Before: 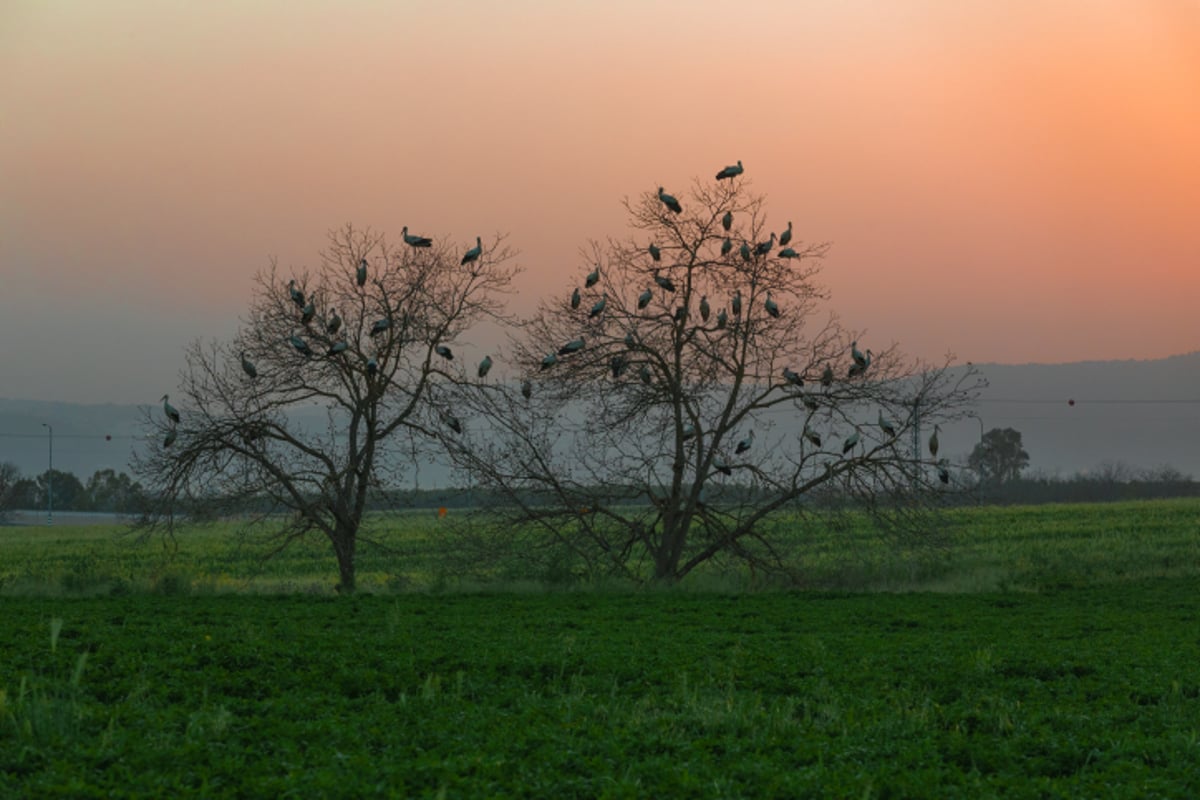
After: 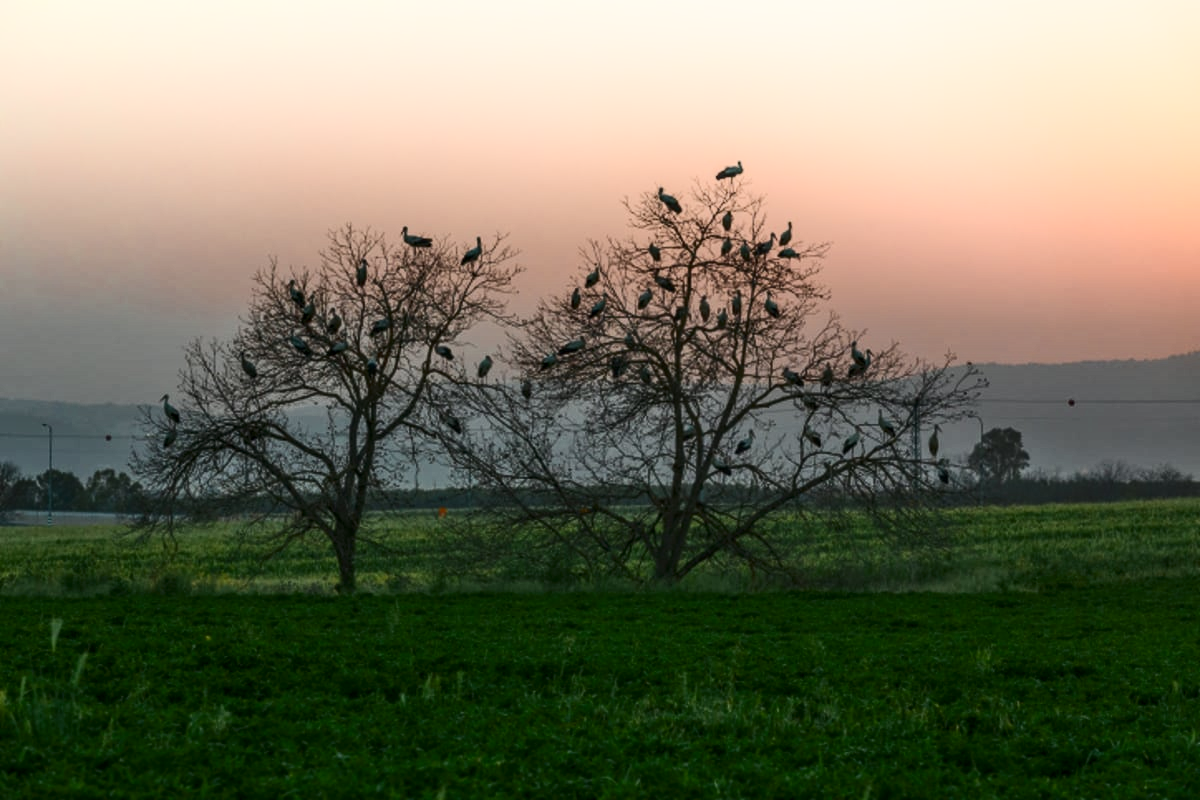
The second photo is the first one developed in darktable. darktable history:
color correction: saturation 0.99
tone equalizer: -8 EV 0.25 EV, -7 EV 0.417 EV, -6 EV 0.417 EV, -5 EV 0.25 EV, -3 EV -0.25 EV, -2 EV -0.417 EV, -1 EV -0.417 EV, +0 EV -0.25 EV, edges refinement/feathering 500, mask exposure compensation -1.57 EV, preserve details guided filter
shadows and highlights: shadows -21.3, highlights 100, soften with gaussian
local contrast: on, module defaults
contrast brightness saturation: contrast 0.39, brightness 0.1
